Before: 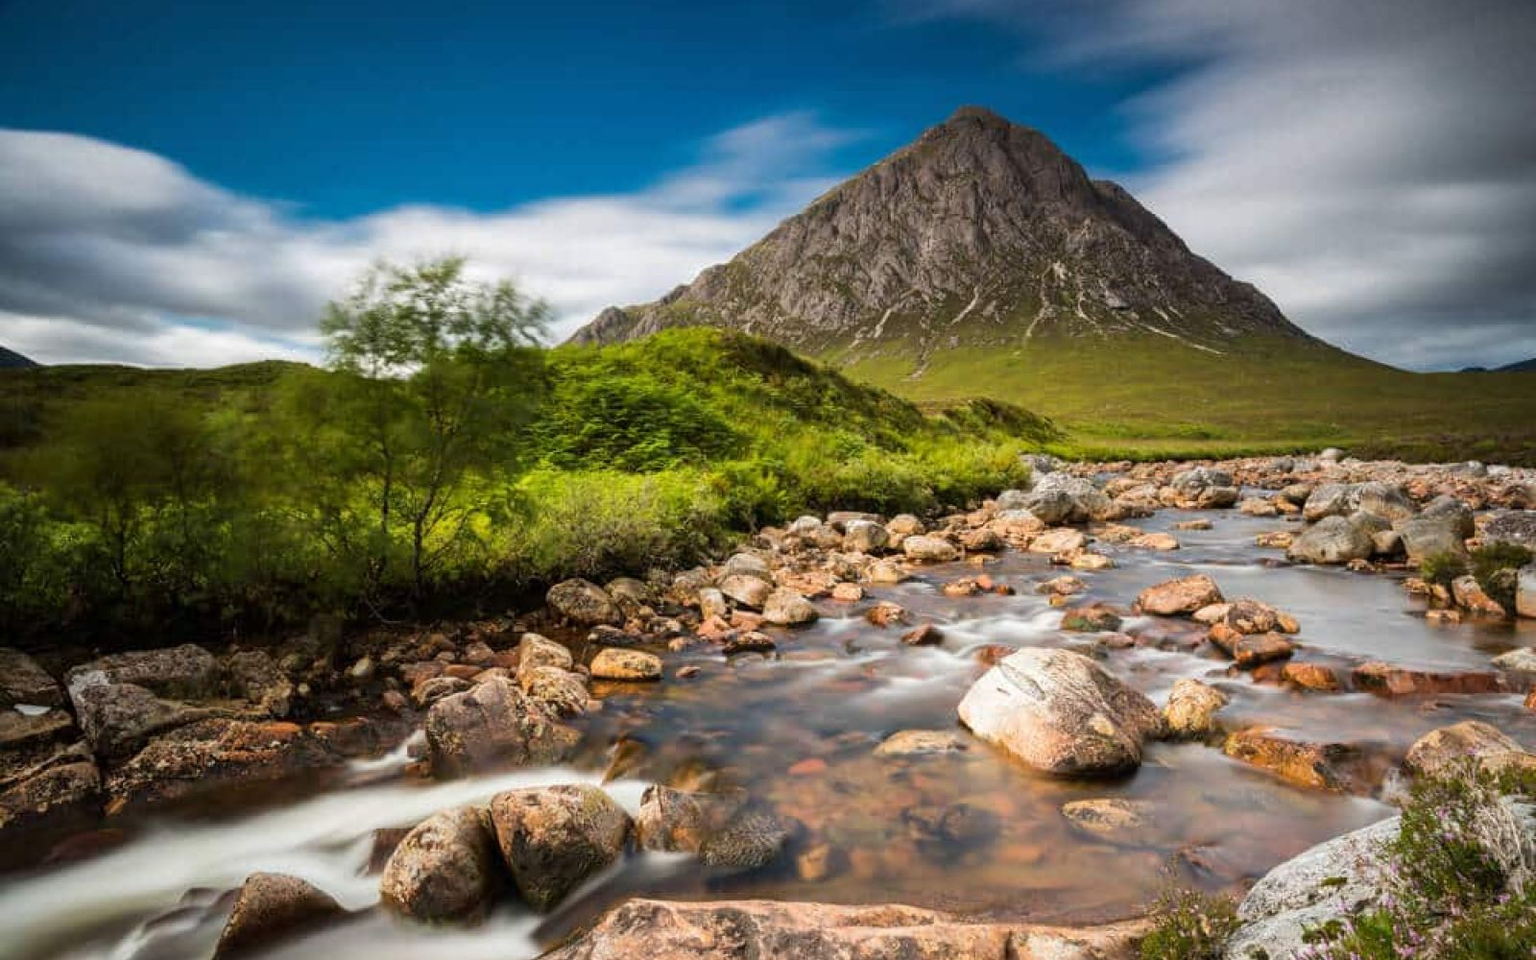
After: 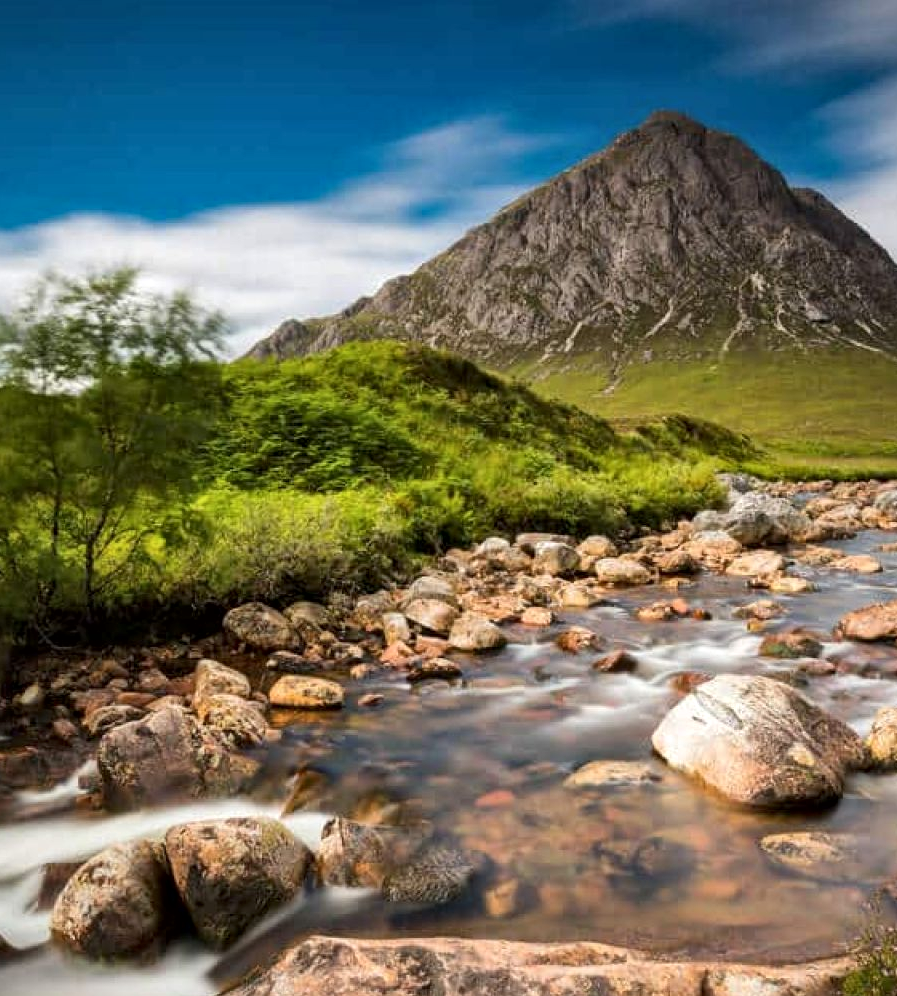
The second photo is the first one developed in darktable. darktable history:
crop: left 21.674%, right 22.086%
local contrast: mode bilateral grid, contrast 30, coarseness 25, midtone range 0.2
